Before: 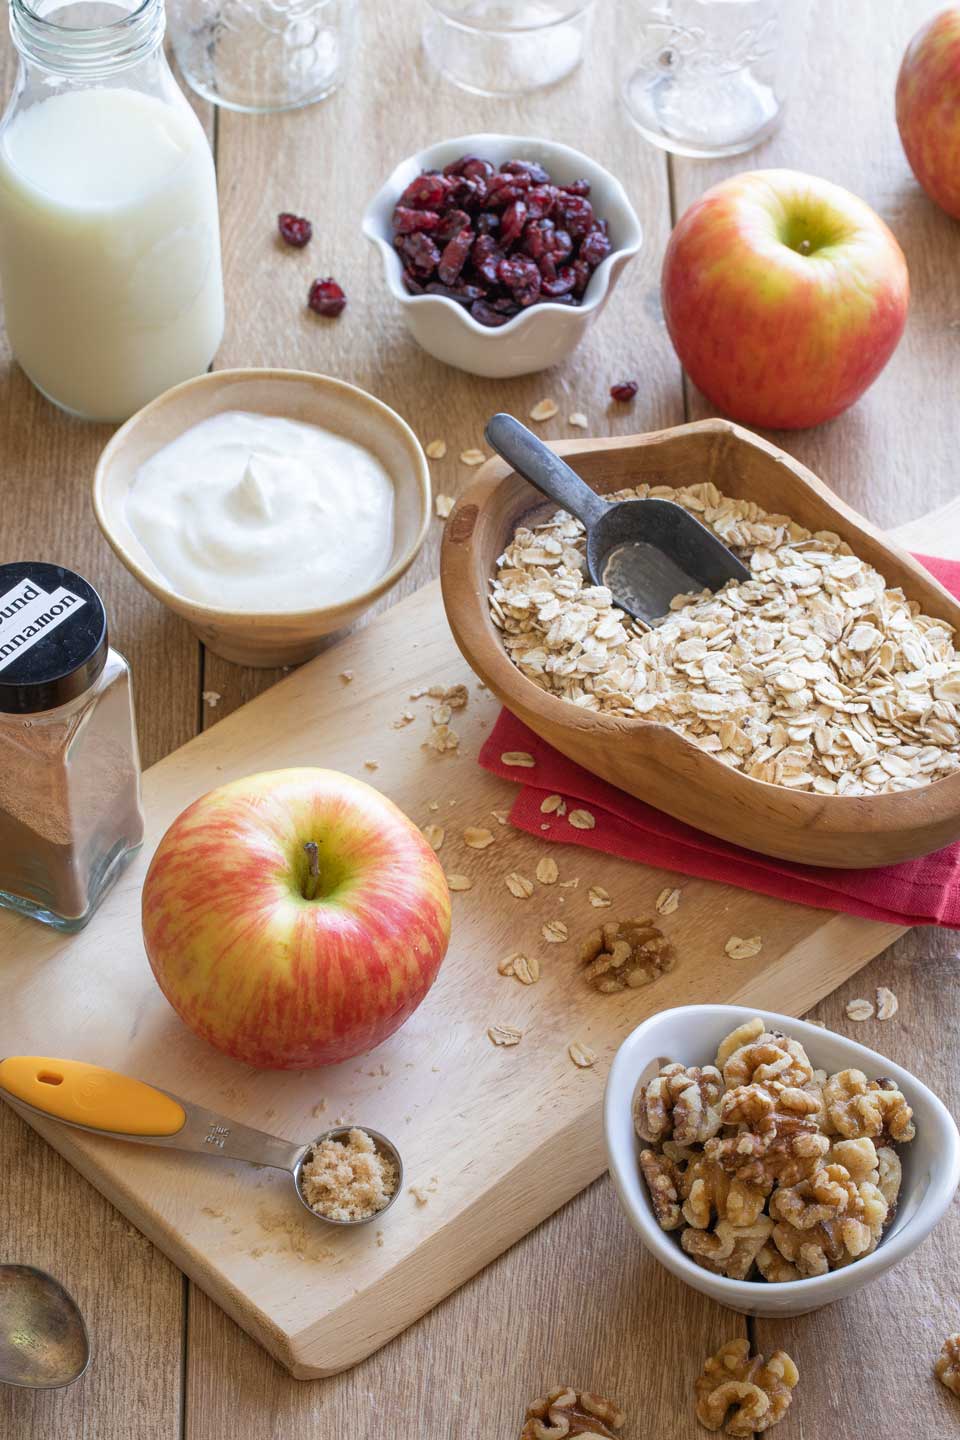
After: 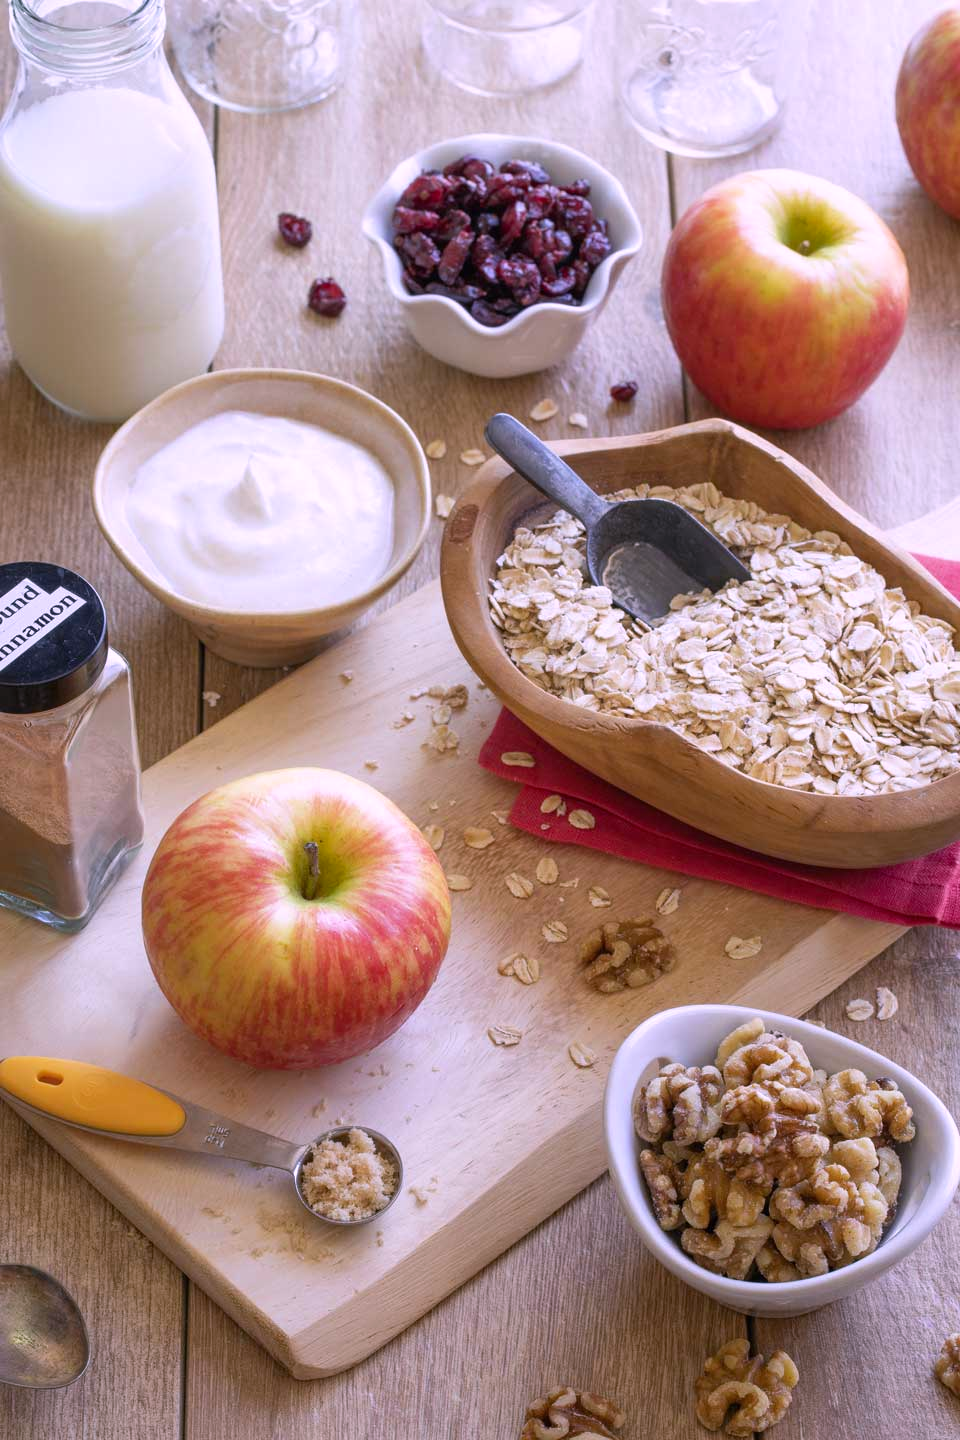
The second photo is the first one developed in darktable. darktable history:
white balance: red 0.926, green 1.003, blue 1.133
color correction: highlights a* 12.23, highlights b* 5.41
